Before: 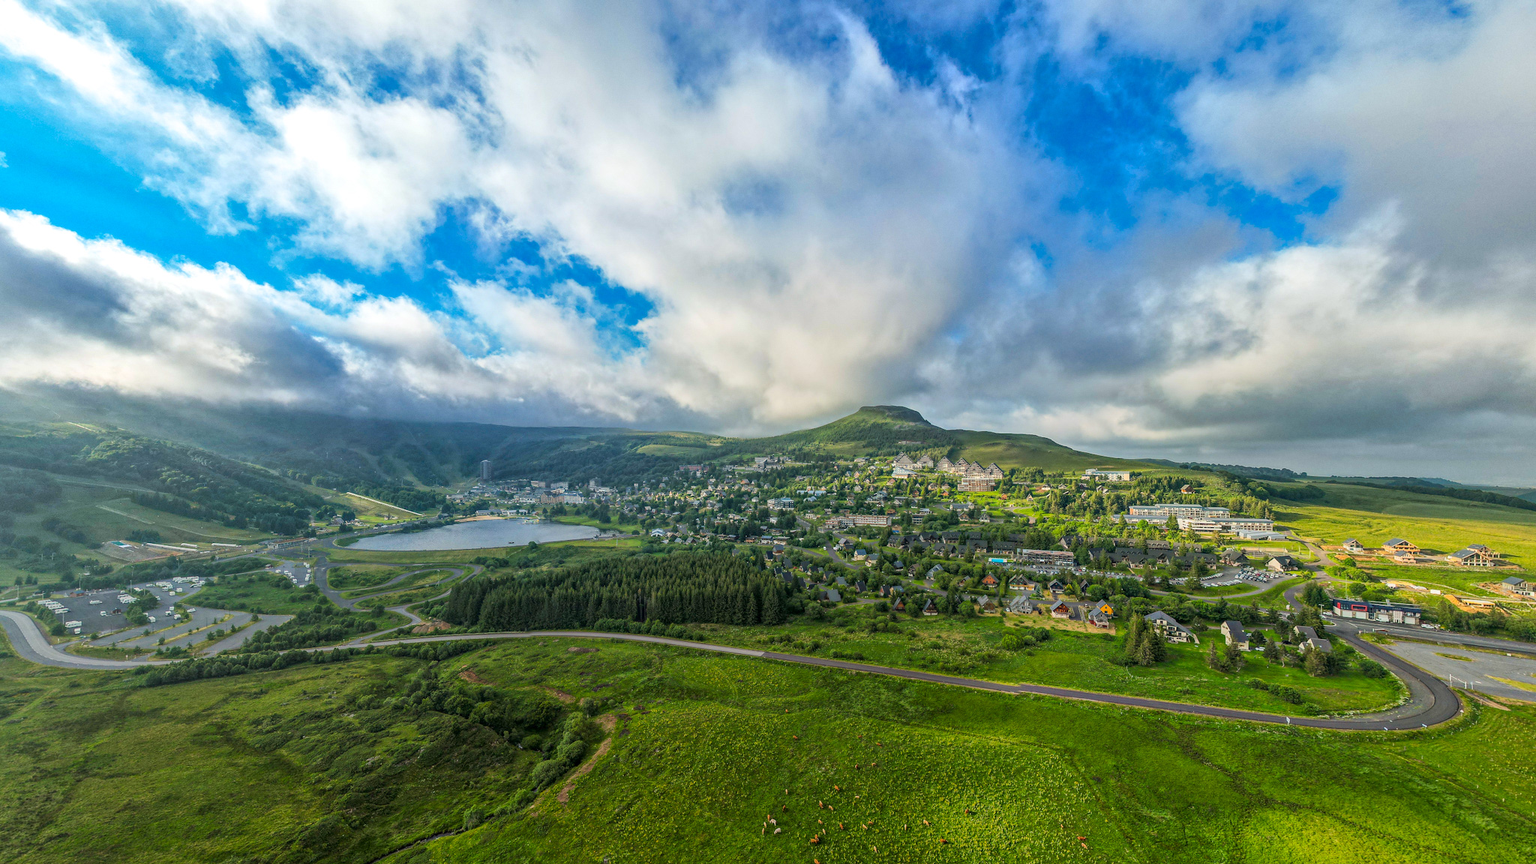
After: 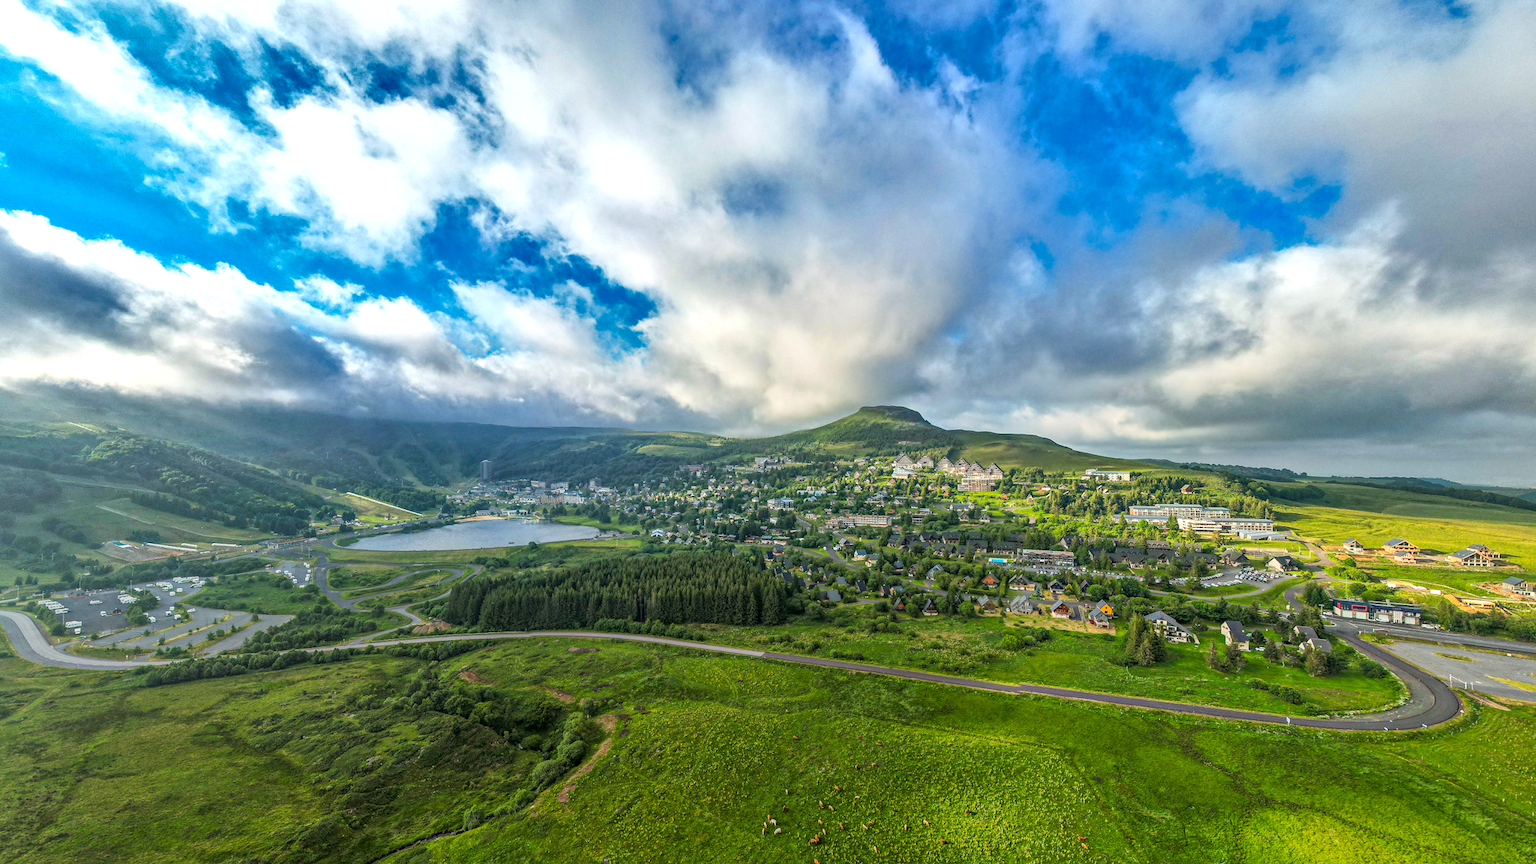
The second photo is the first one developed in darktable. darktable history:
shadows and highlights: shadows 22.19, highlights -48.81, soften with gaussian
exposure: exposure 0.296 EV, compensate exposure bias true, compensate highlight preservation false
